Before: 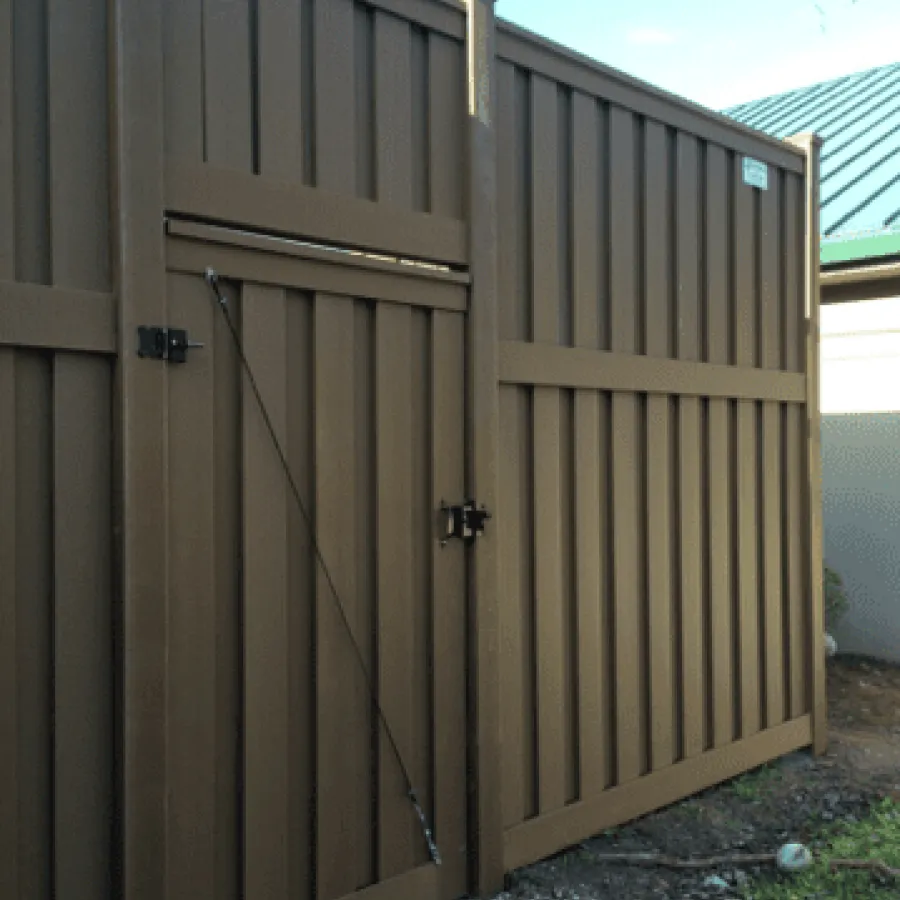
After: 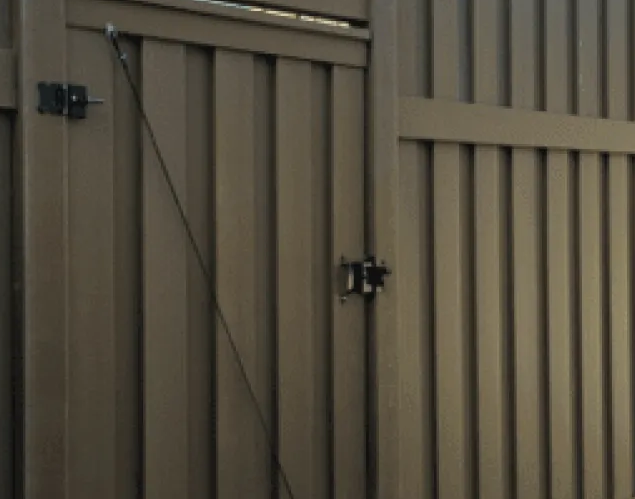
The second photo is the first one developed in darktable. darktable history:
crop: left 11.14%, top 27.213%, right 18.241%, bottom 17.277%
